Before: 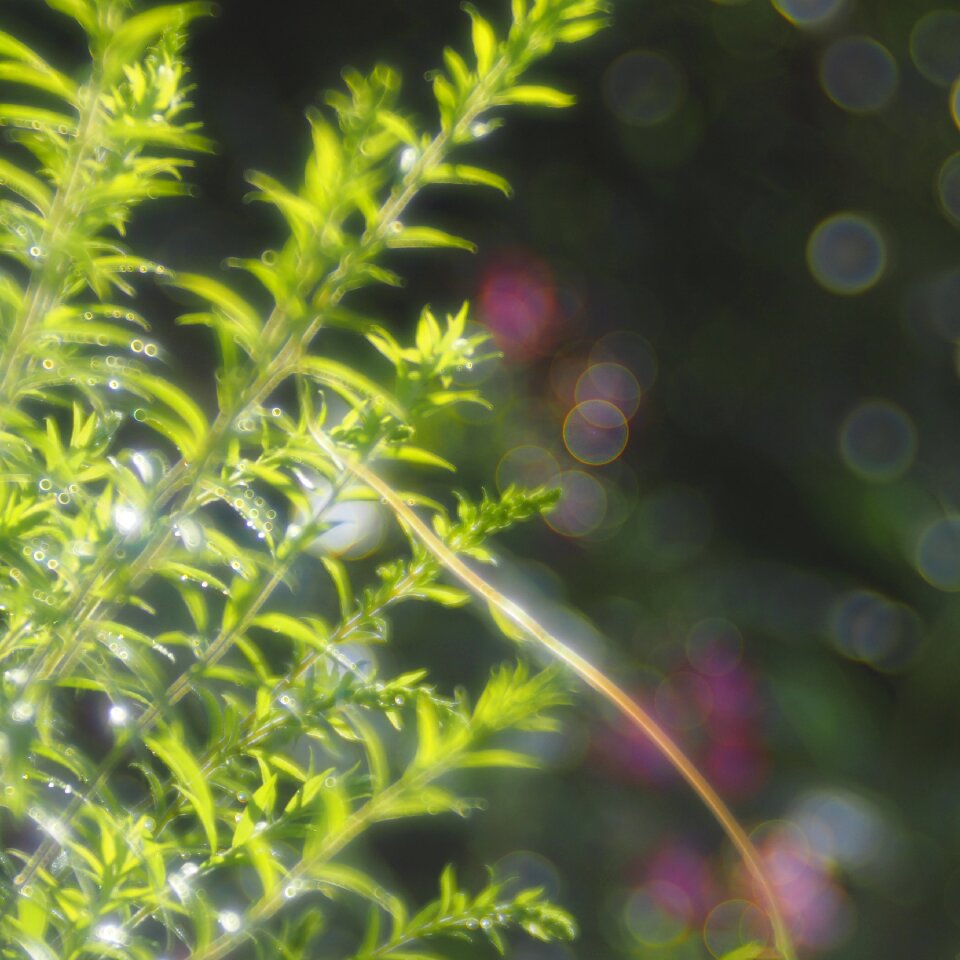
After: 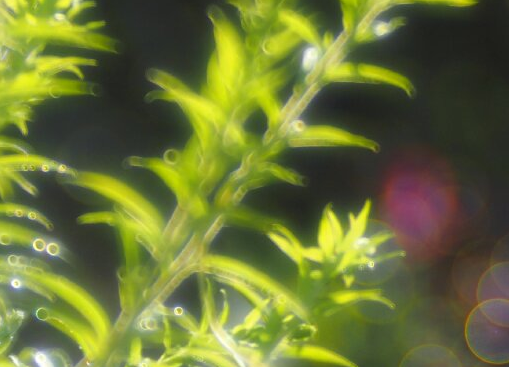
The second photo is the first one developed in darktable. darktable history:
exposure: compensate exposure bias true, compensate highlight preservation false
crop: left 10.284%, top 10.616%, right 36.601%, bottom 51.105%
